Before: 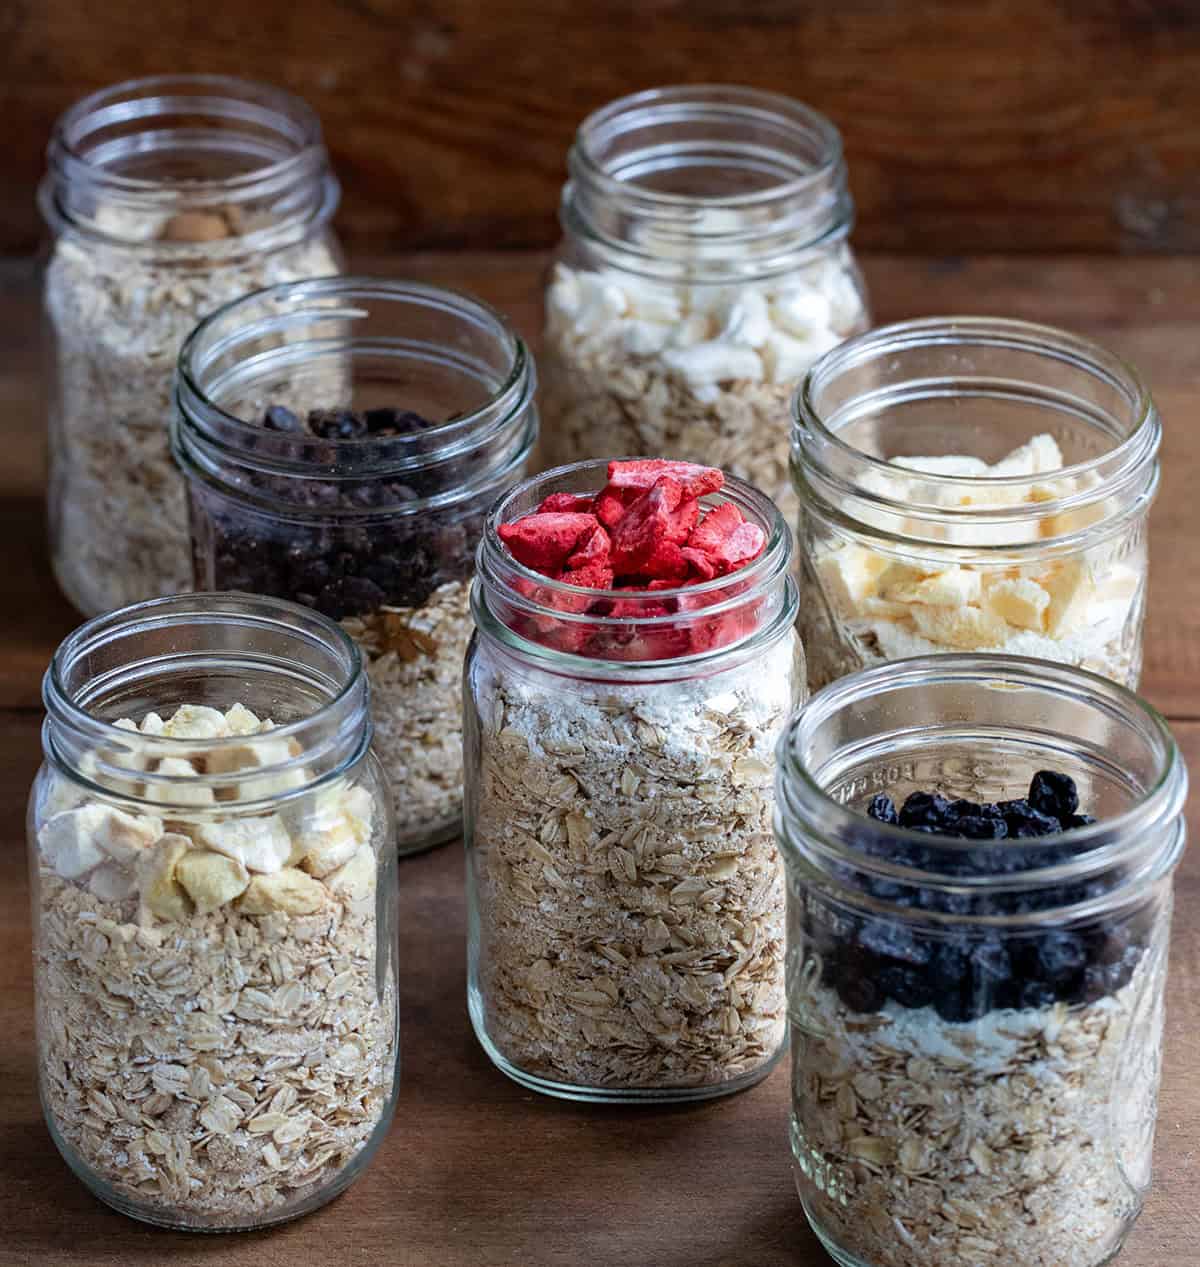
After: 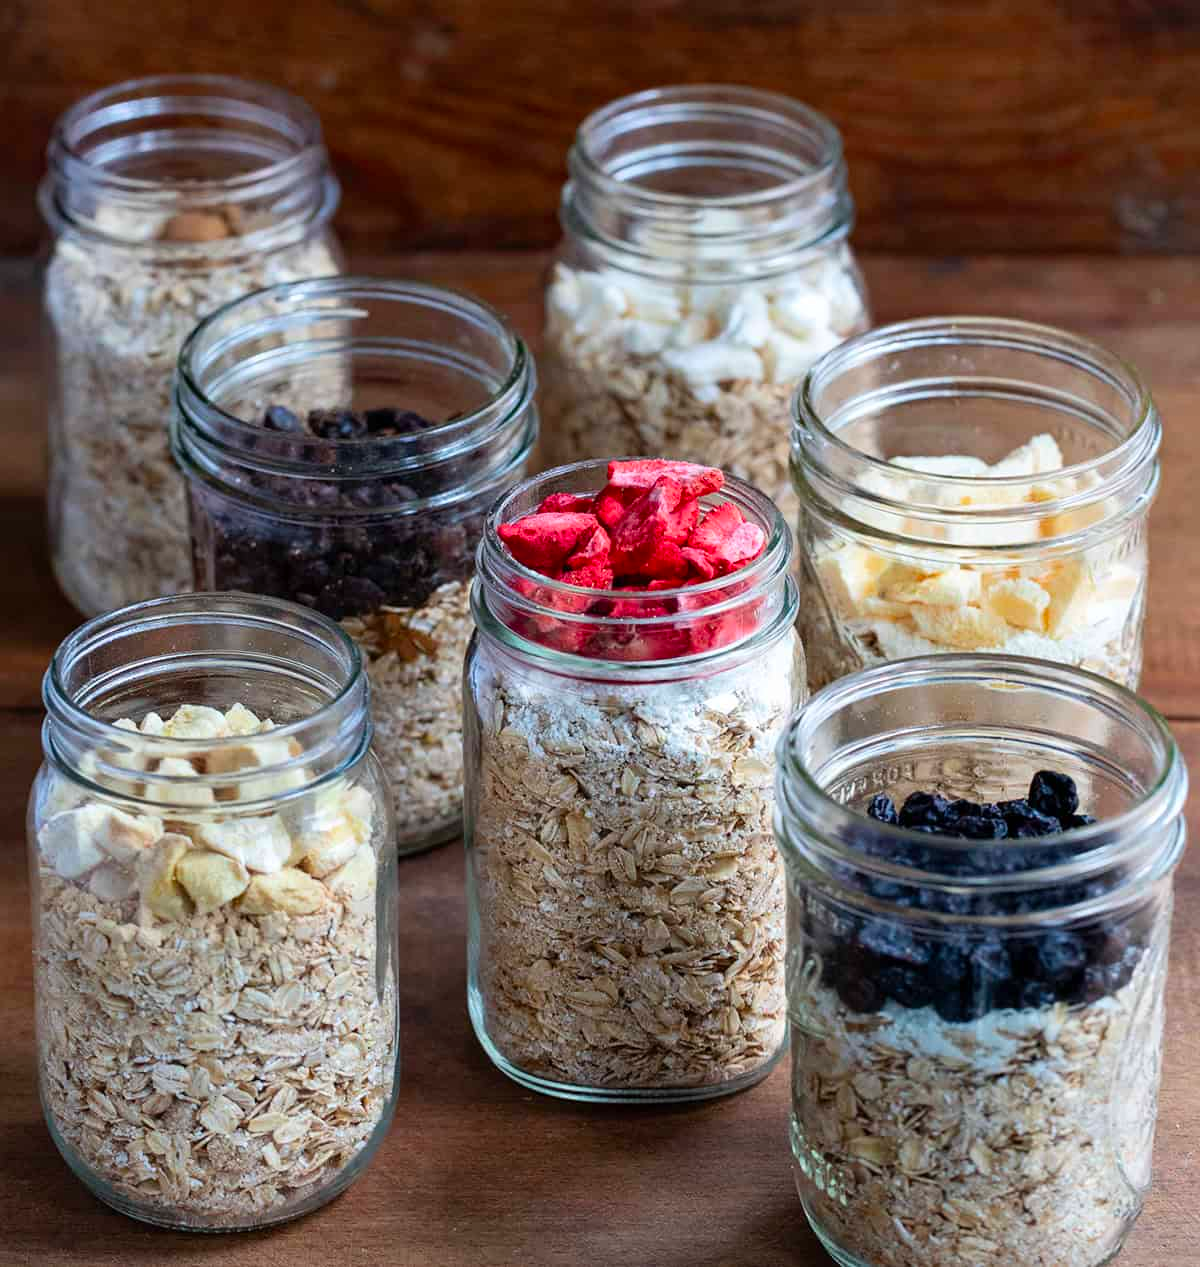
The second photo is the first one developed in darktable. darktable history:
contrast brightness saturation: contrast 0.099, brightness 0.038, saturation 0.093
